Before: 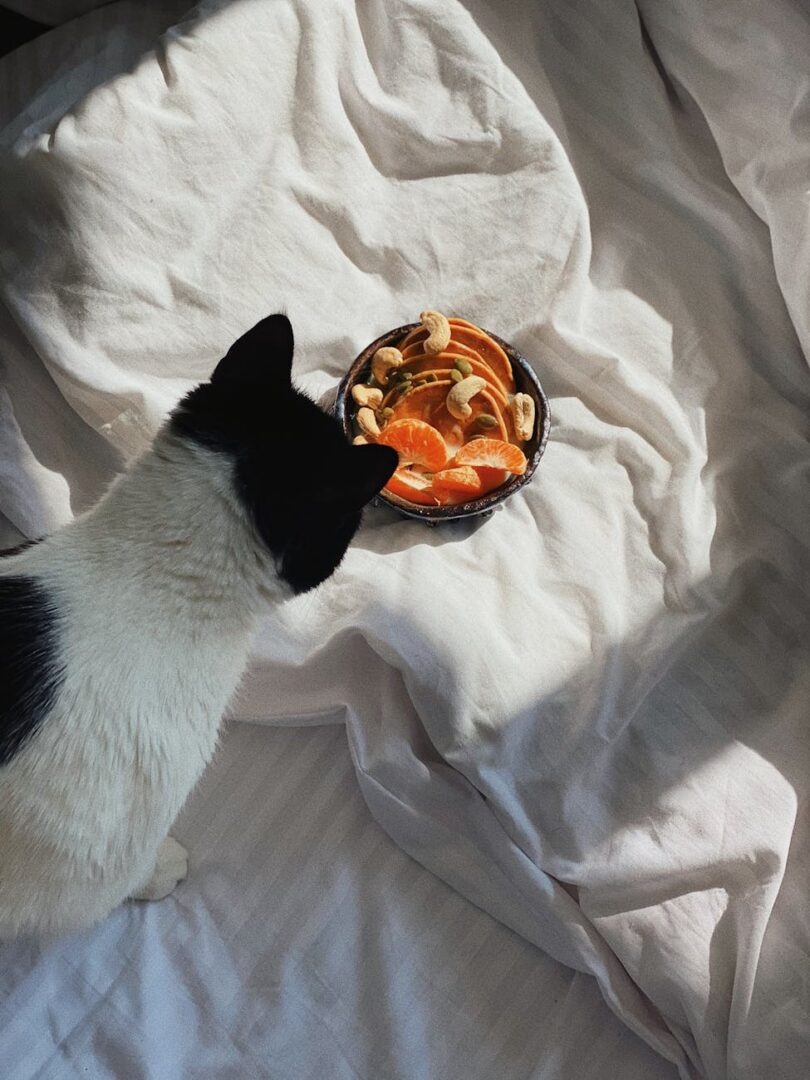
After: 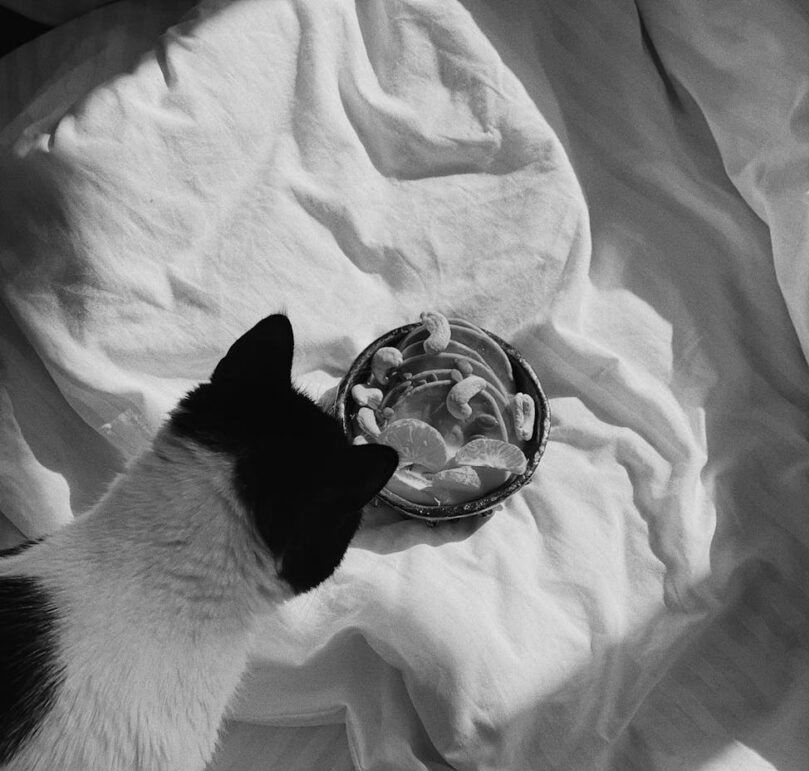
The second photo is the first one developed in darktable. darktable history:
crop: bottom 28.576%
color calibration: output gray [0.18, 0.41, 0.41, 0], gray › normalize channels true, illuminant same as pipeline (D50), adaptation XYZ, x 0.346, y 0.359, gamut compression 0
